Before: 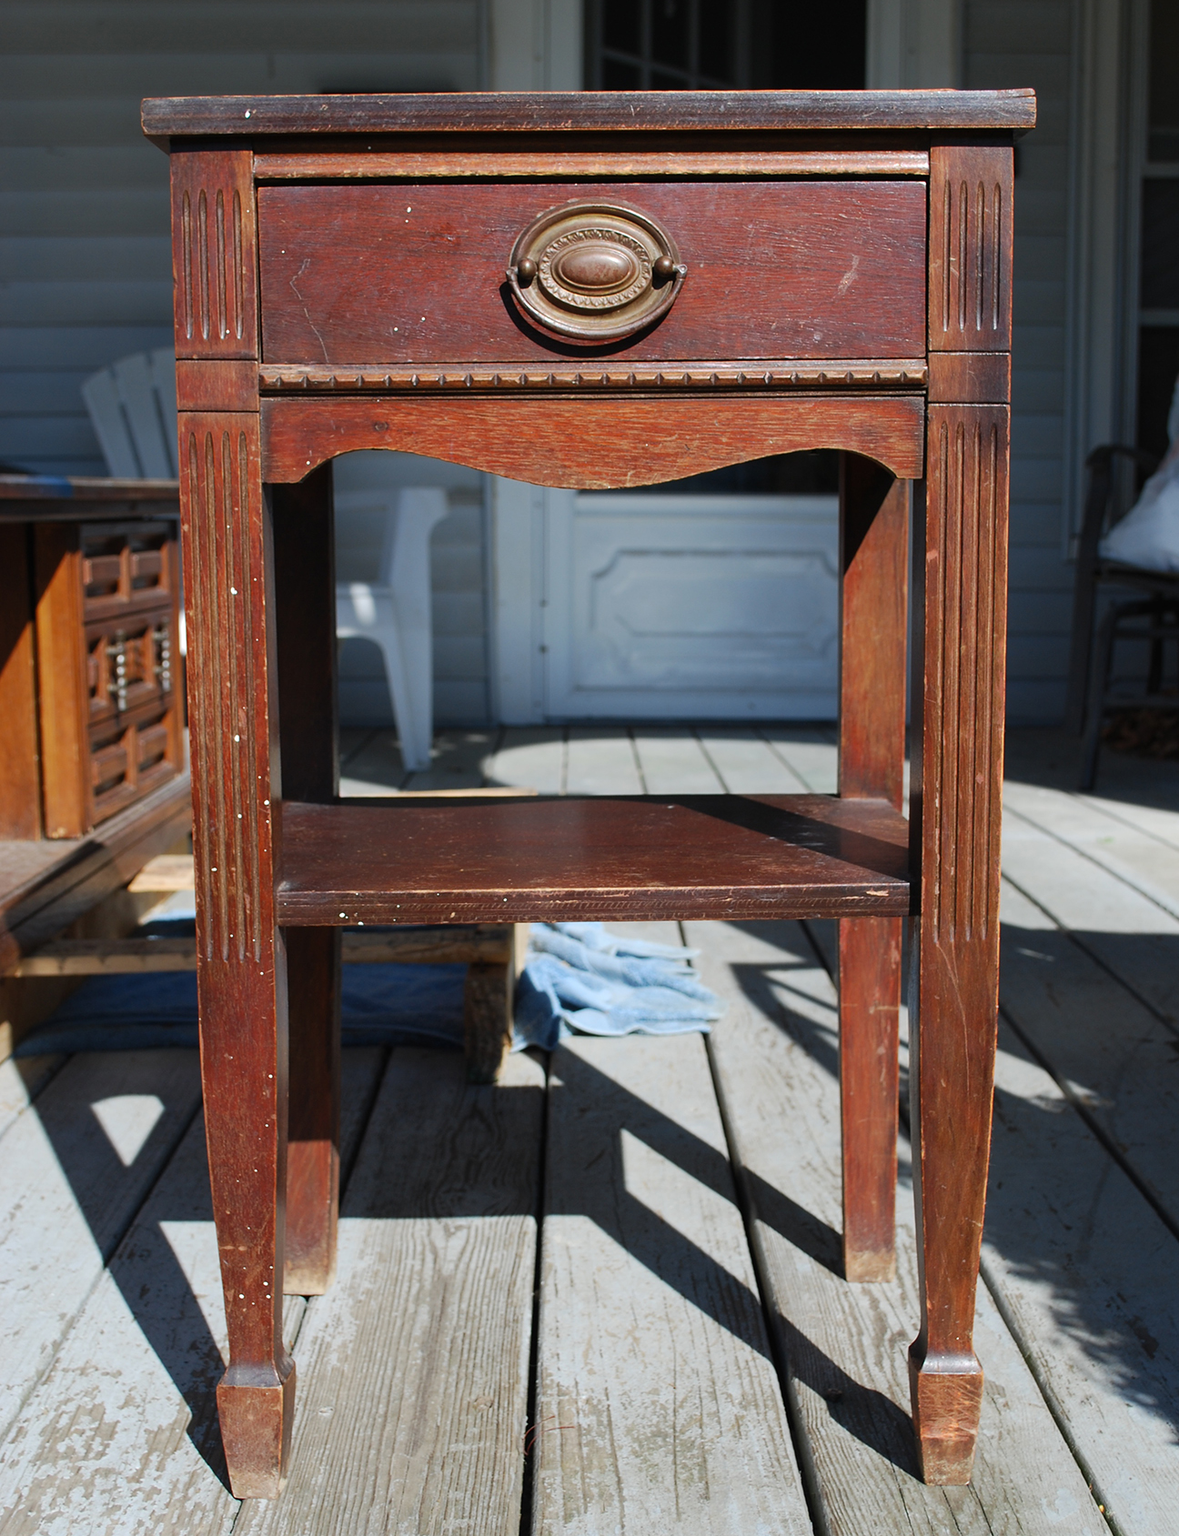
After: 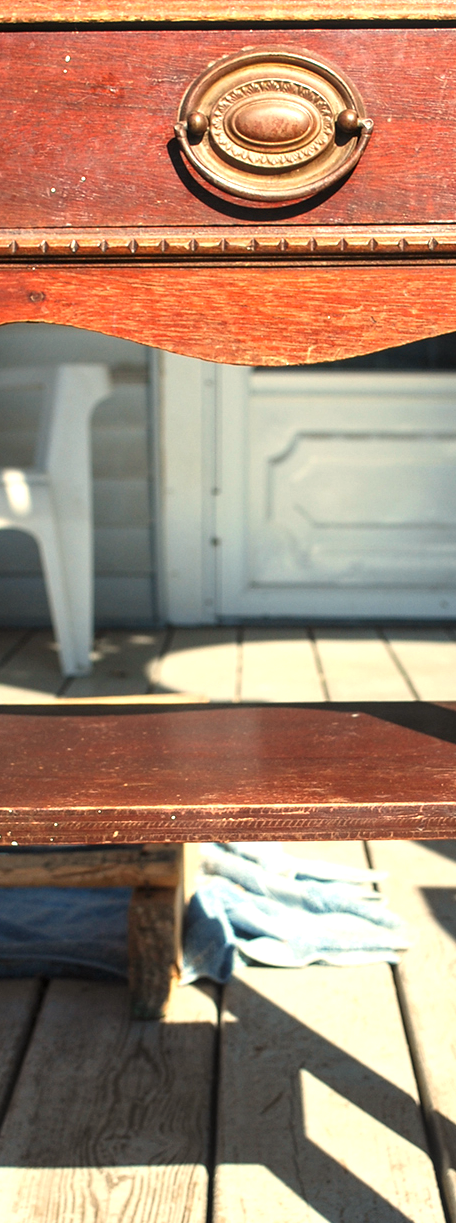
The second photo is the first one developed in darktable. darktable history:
white balance: red 1.123, blue 0.83
local contrast: on, module defaults
exposure: black level correction 0, exposure 1 EV, compensate exposure bias true, compensate highlight preservation false
crop and rotate: left 29.476%, top 10.214%, right 35.32%, bottom 17.333%
